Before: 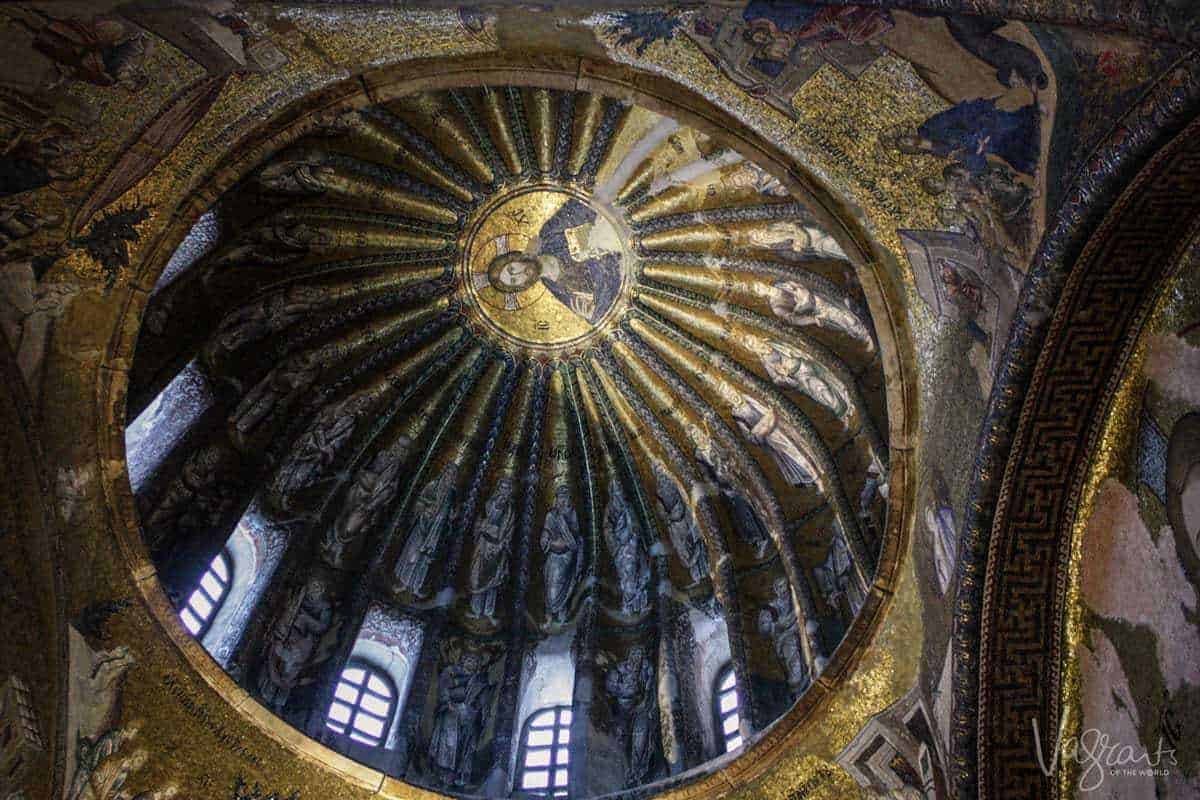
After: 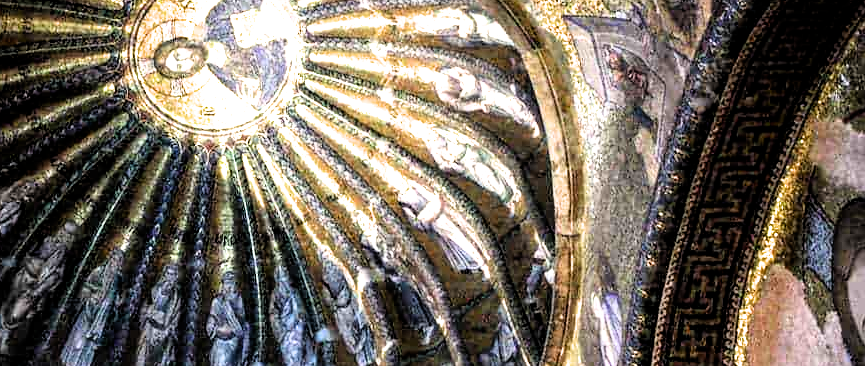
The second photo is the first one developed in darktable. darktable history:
crop and rotate: left 27.868%, top 26.967%, bottom 27.166%
filmic rgb: middle gray luminance 8.94%, black relative exposure -6.32 EV, white relative exposure 2.73 EV, target black luminance 0%, hardness 4.76, latitude 73.45%, contrast 1.332, shadows ↔ highlights balance 10%, color science v6 (2022)
exposure: black level correction 0.001, exposure 1.735 EV, compensate highlight preservation false
